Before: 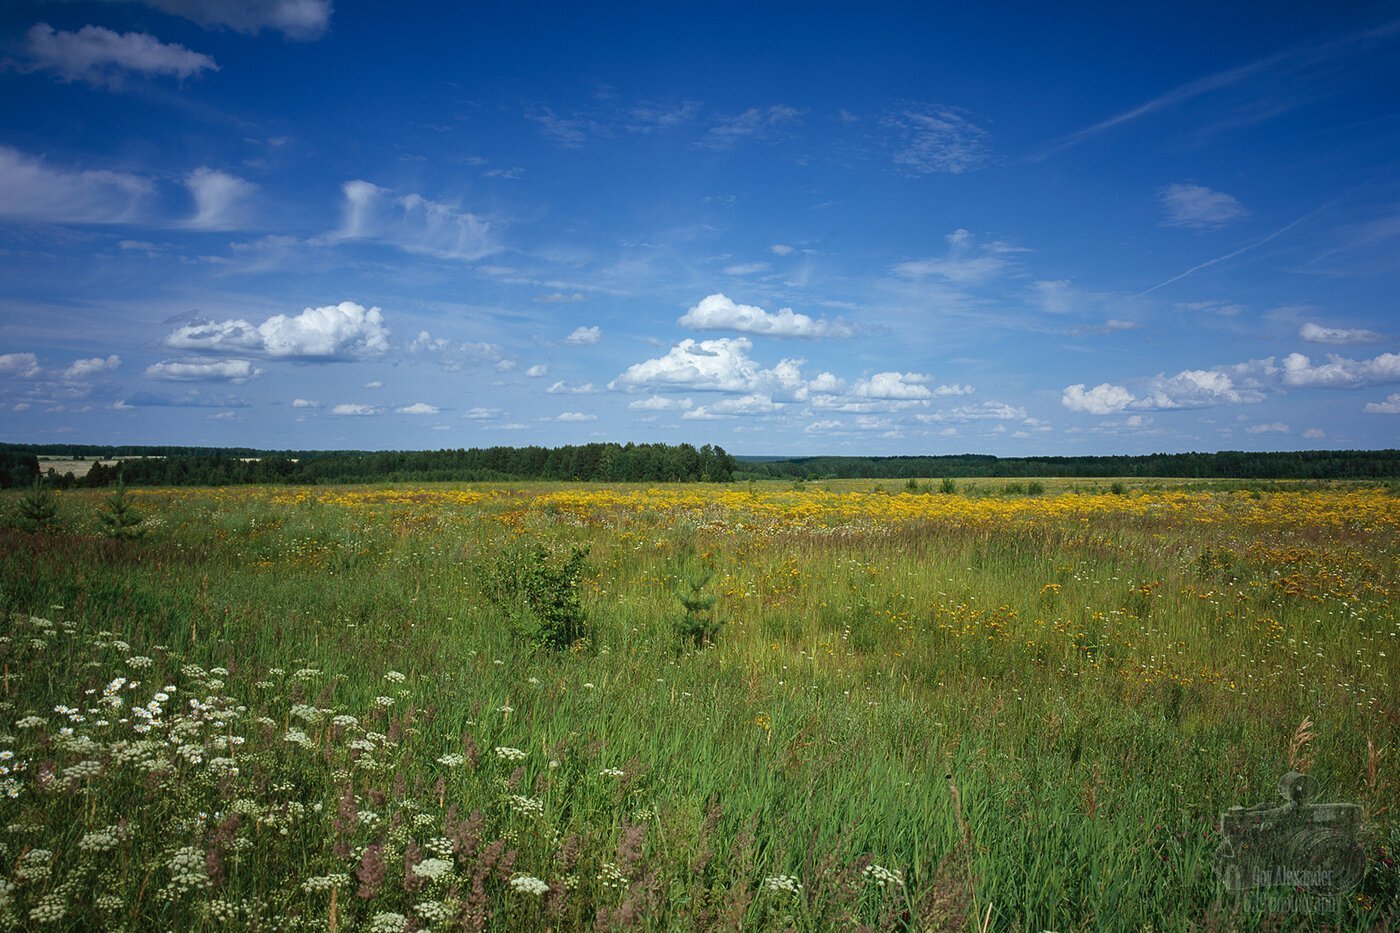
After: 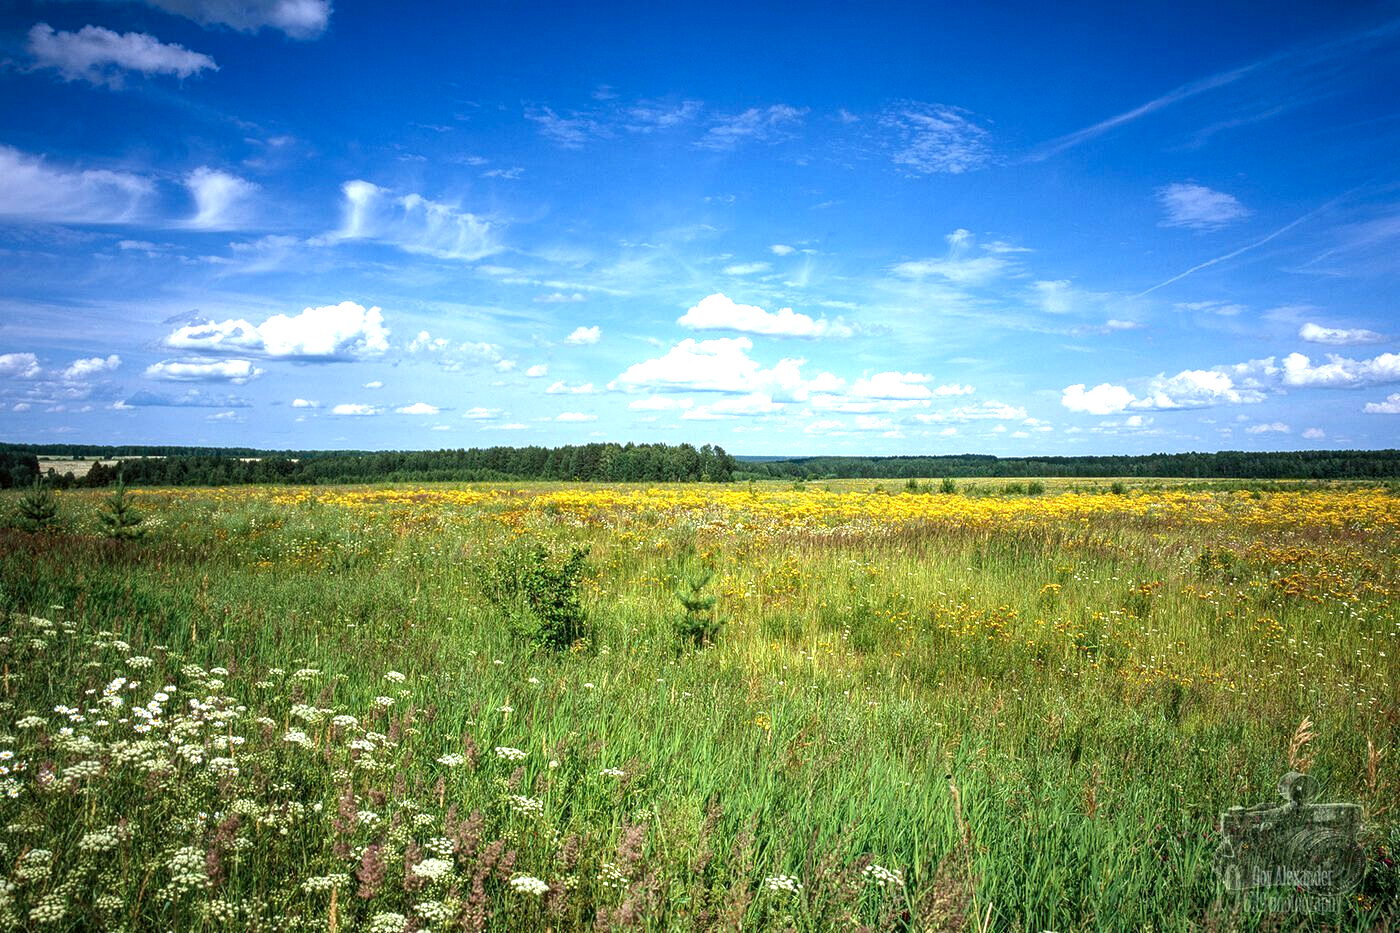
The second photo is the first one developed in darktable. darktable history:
levels: levels [0, 0.374, 0.749]
local contrast: highlights 62%, detail 143%, midtone range 0.424
